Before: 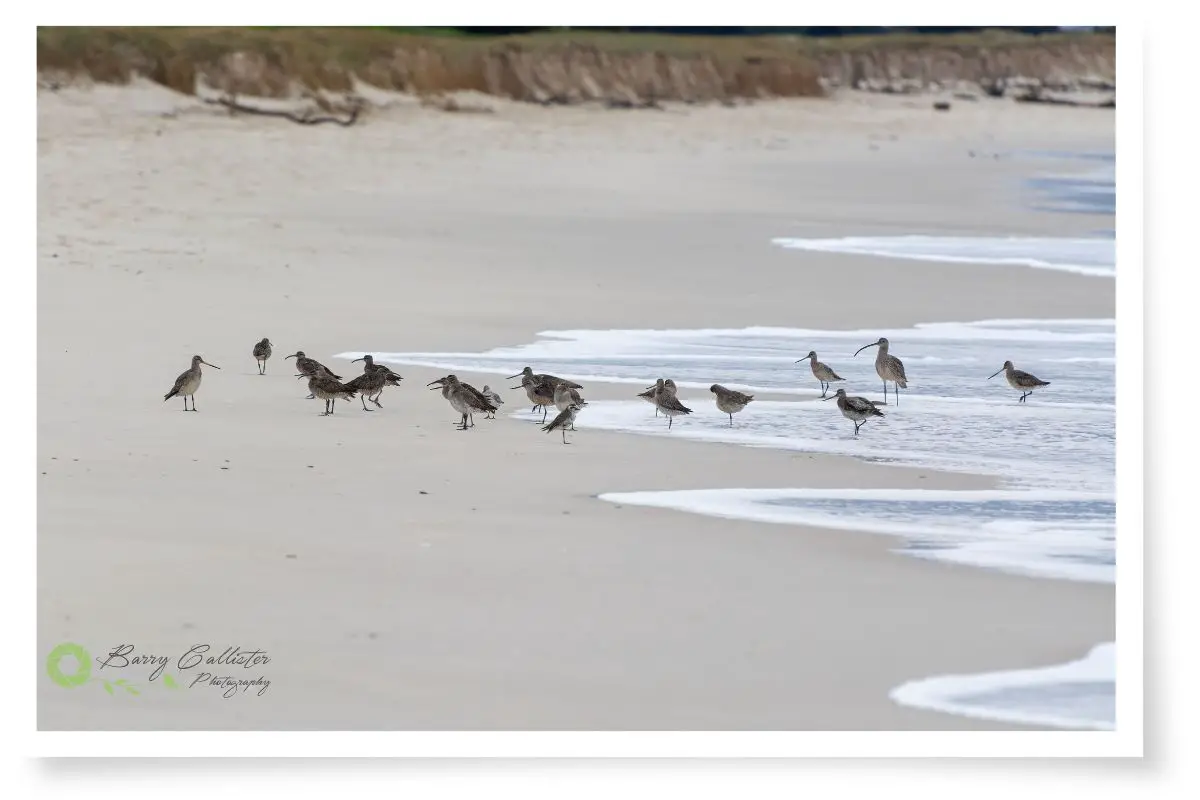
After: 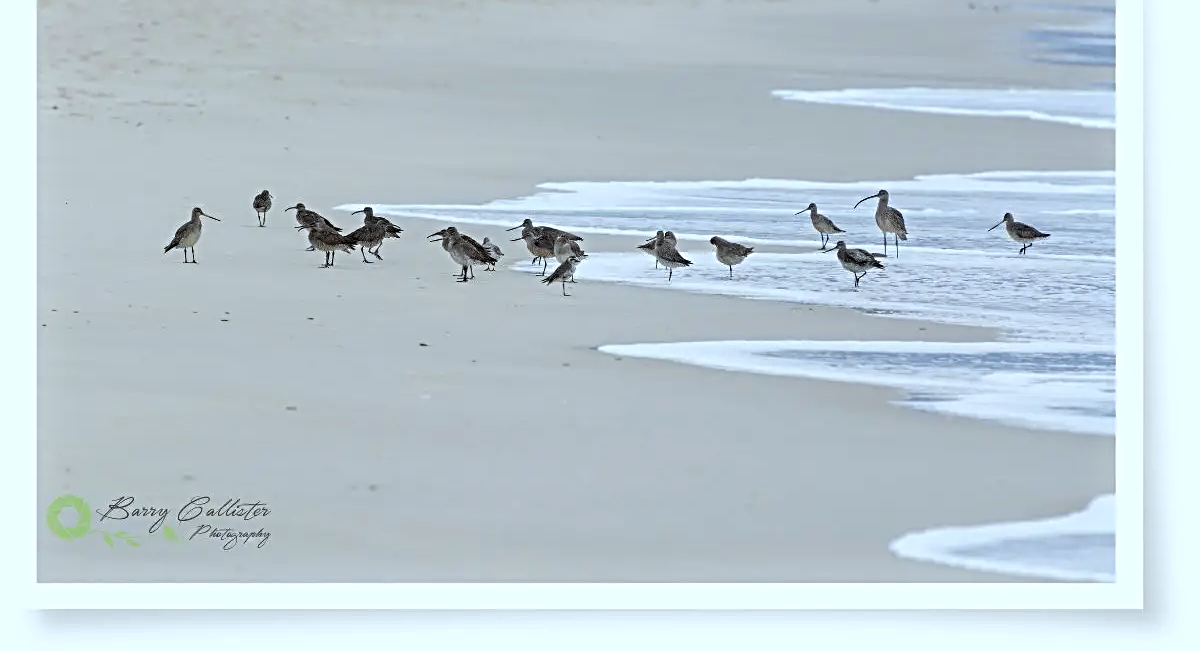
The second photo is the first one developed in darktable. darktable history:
sharpen: radius 4
white balance: red 0.925, blue 1.046
bloom: size 3%, threshold 100%, strength 0%
crop and rotate: top 18.507%
